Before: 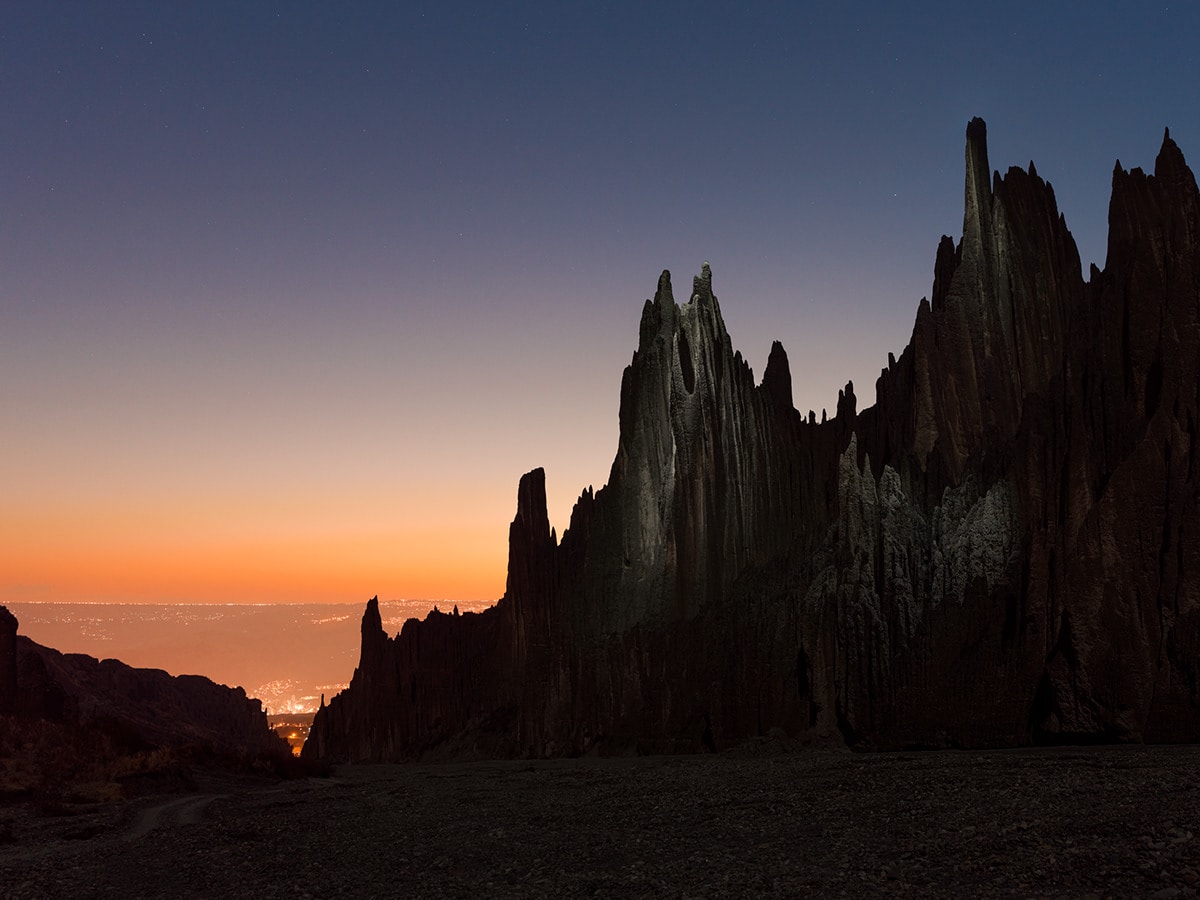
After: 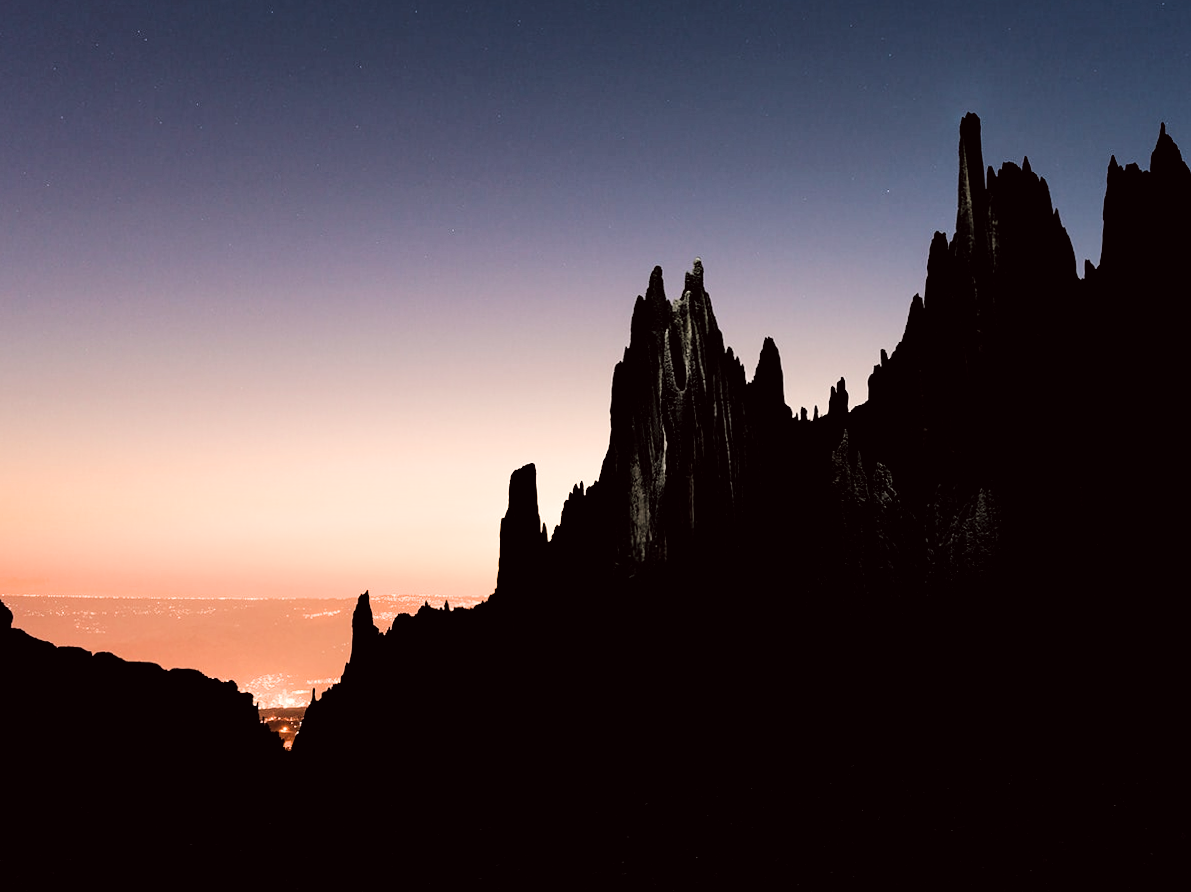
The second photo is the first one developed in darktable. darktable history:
color balance rgb: shadows lift › chroma 2%, shadows lift › hue 135.47°, highlights gain › chroma 2%, highlights gain › hue 291.01°, global offset › luminance 0.5%, perceptual saturation grading › global saturation -10.8%, perceptual saturation grading › highlights -26.83%, perceptual saturation grading › shadows 21.25%, perceptual brilliance grading › highlights 17.77%, perceptual brilliance grading › mid-tones 31.71%, perceptual brilliance grading › shadows -31.01%, global vibrance 24.91%
filmic rgb: black relative exposure -3.92 EV, white relative exposure 3.14 EV, hardness 2.87
rotate and perspective: rotation 0.192°, lens shift (horizontal) -0.015, crop left 0.005, crop right 0.996, crop top 0.006, crop bottom 0.99
exposure: exposure 0.367 EV, compensate highlight preservation false
color correction: highlights a* -0.95, highlights b* 4.5, shadows a* 3.55
